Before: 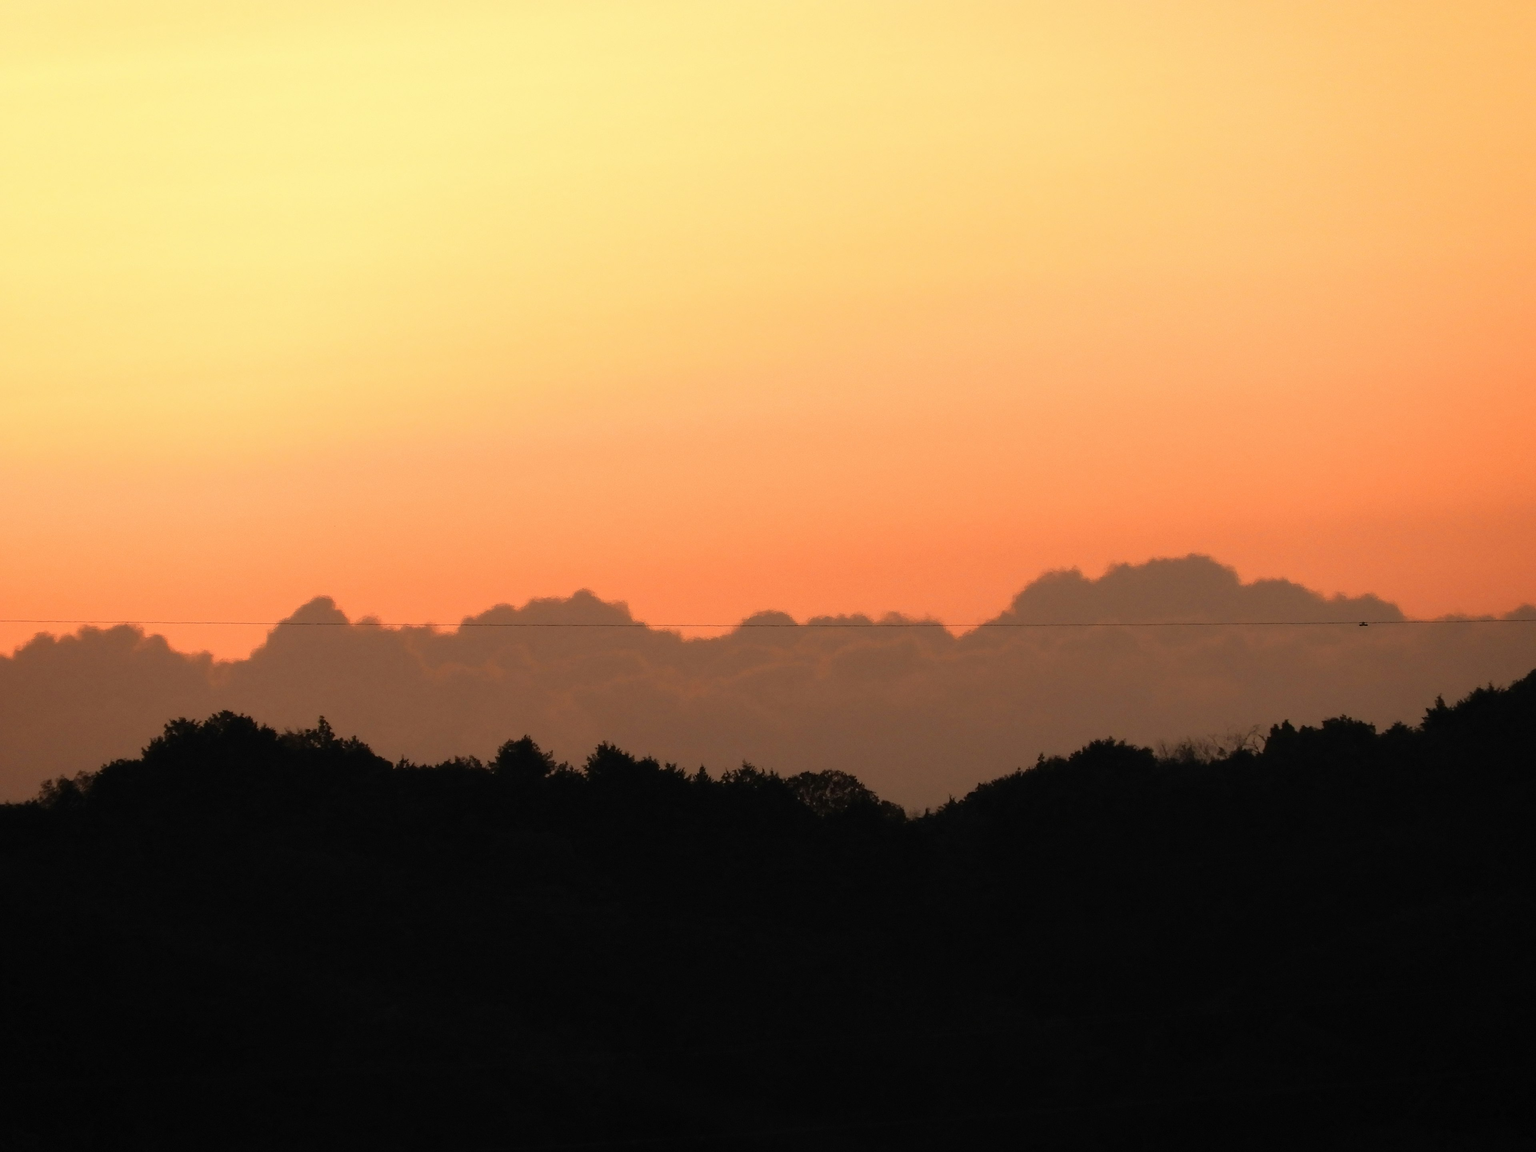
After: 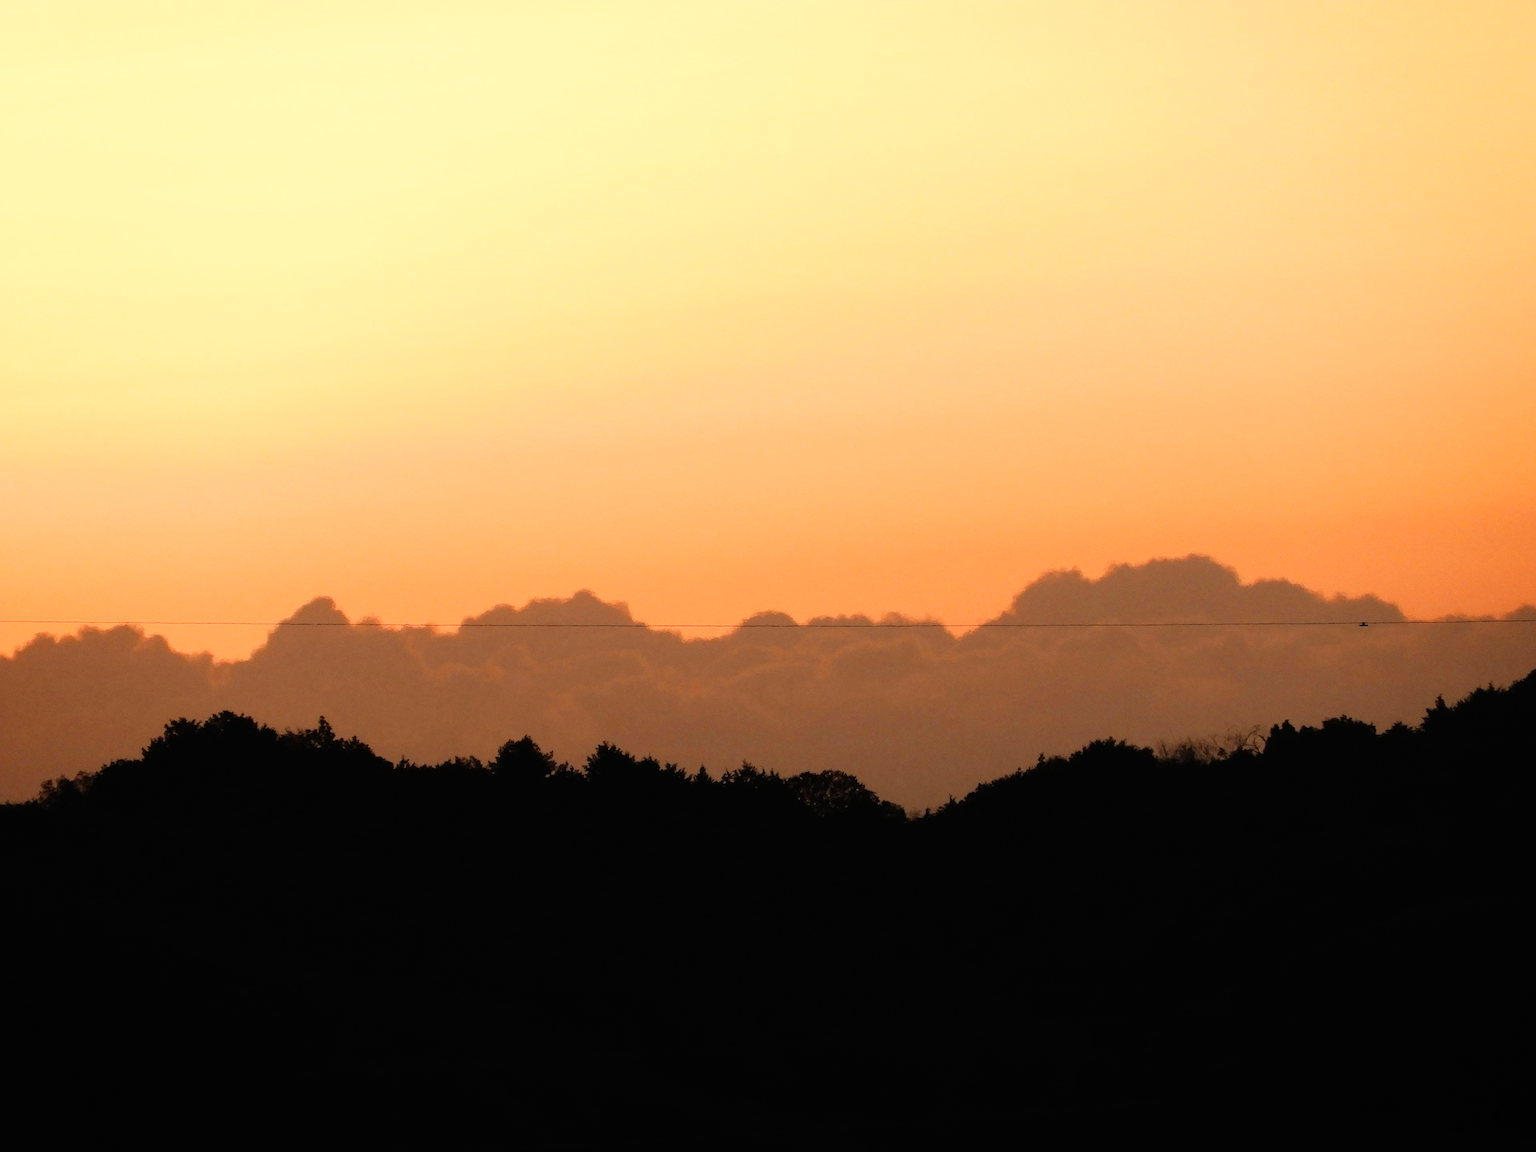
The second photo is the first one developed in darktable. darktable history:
tone curve: curves: ch0 [(0, 0) (0.003, 0.004) (0.011, 0.006) (0.025, 0.011) (0.044, 0.017) (0.069, 0.029) (0.1, 0.047) (0.136, 0.07) (0.177, 0.121) (0.224, 0.182) (0.277, 0.257) (0.335, 0.342) (0.399, 0.432) (0.468, 0.526) (0.543, 0.621) (0.623, 0.711) (0.709, 0.792) (0.801, 0.87) (0.898, 0.951) (1, 1)], preserve colors none
